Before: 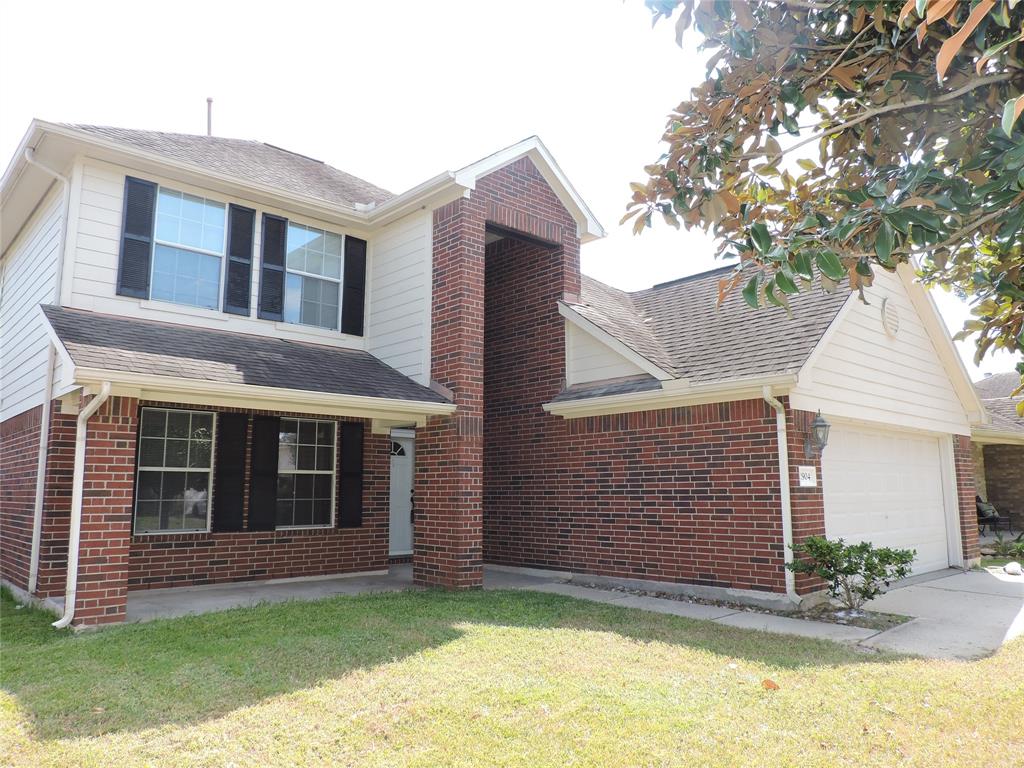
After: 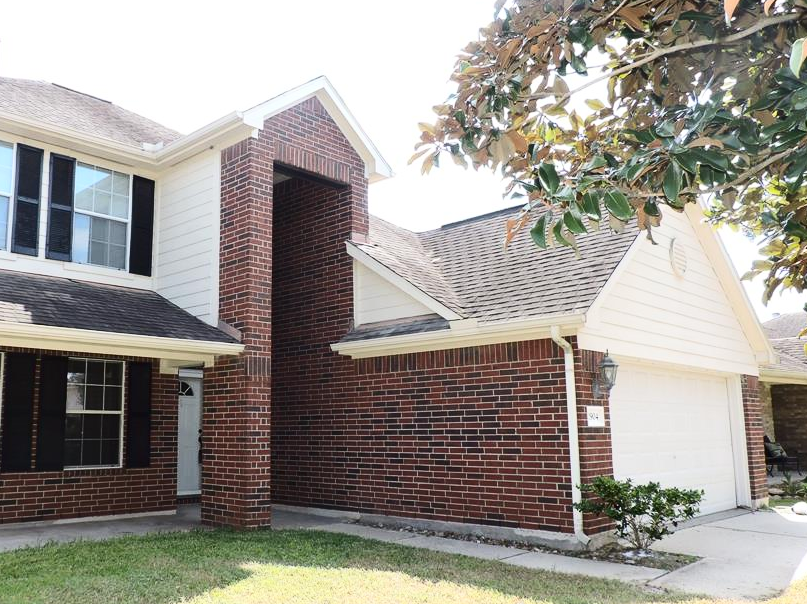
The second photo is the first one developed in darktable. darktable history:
contrast brightness saturation: contrast 0.28
crop and rotate: left 20.74%, top 7.912%, right 0.375%, bottom 13.378%
haze removal: compatibility mode true, adaptive false
